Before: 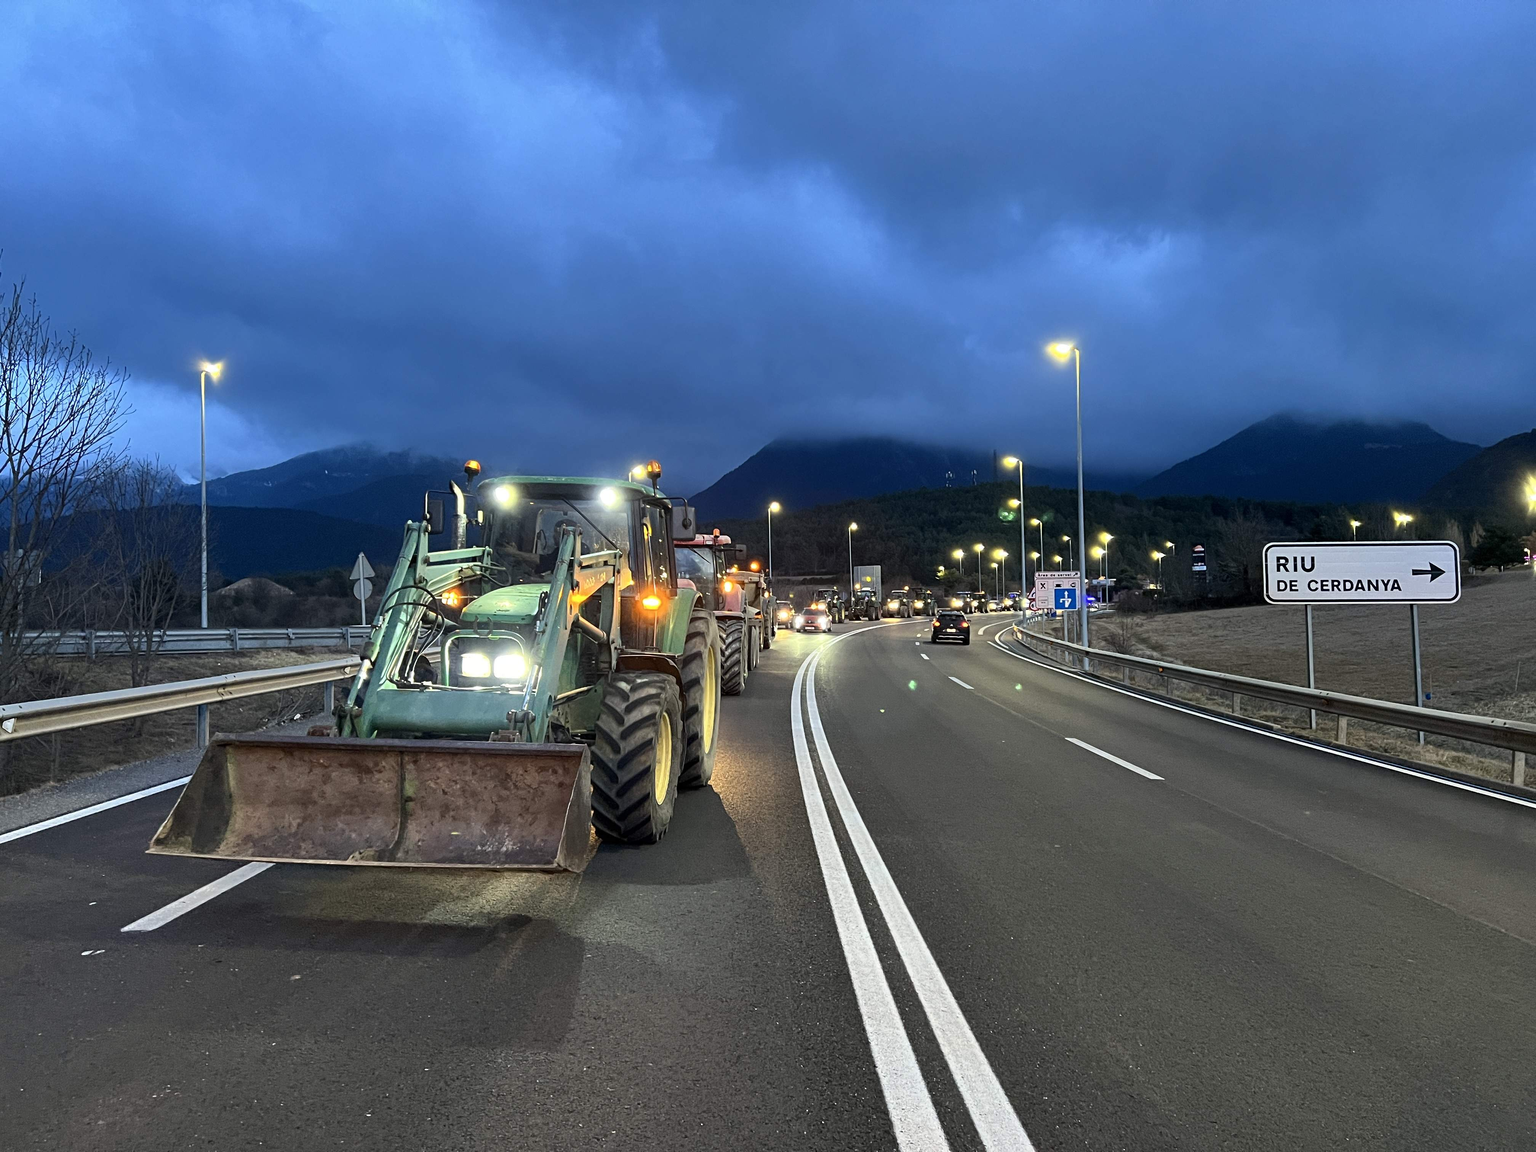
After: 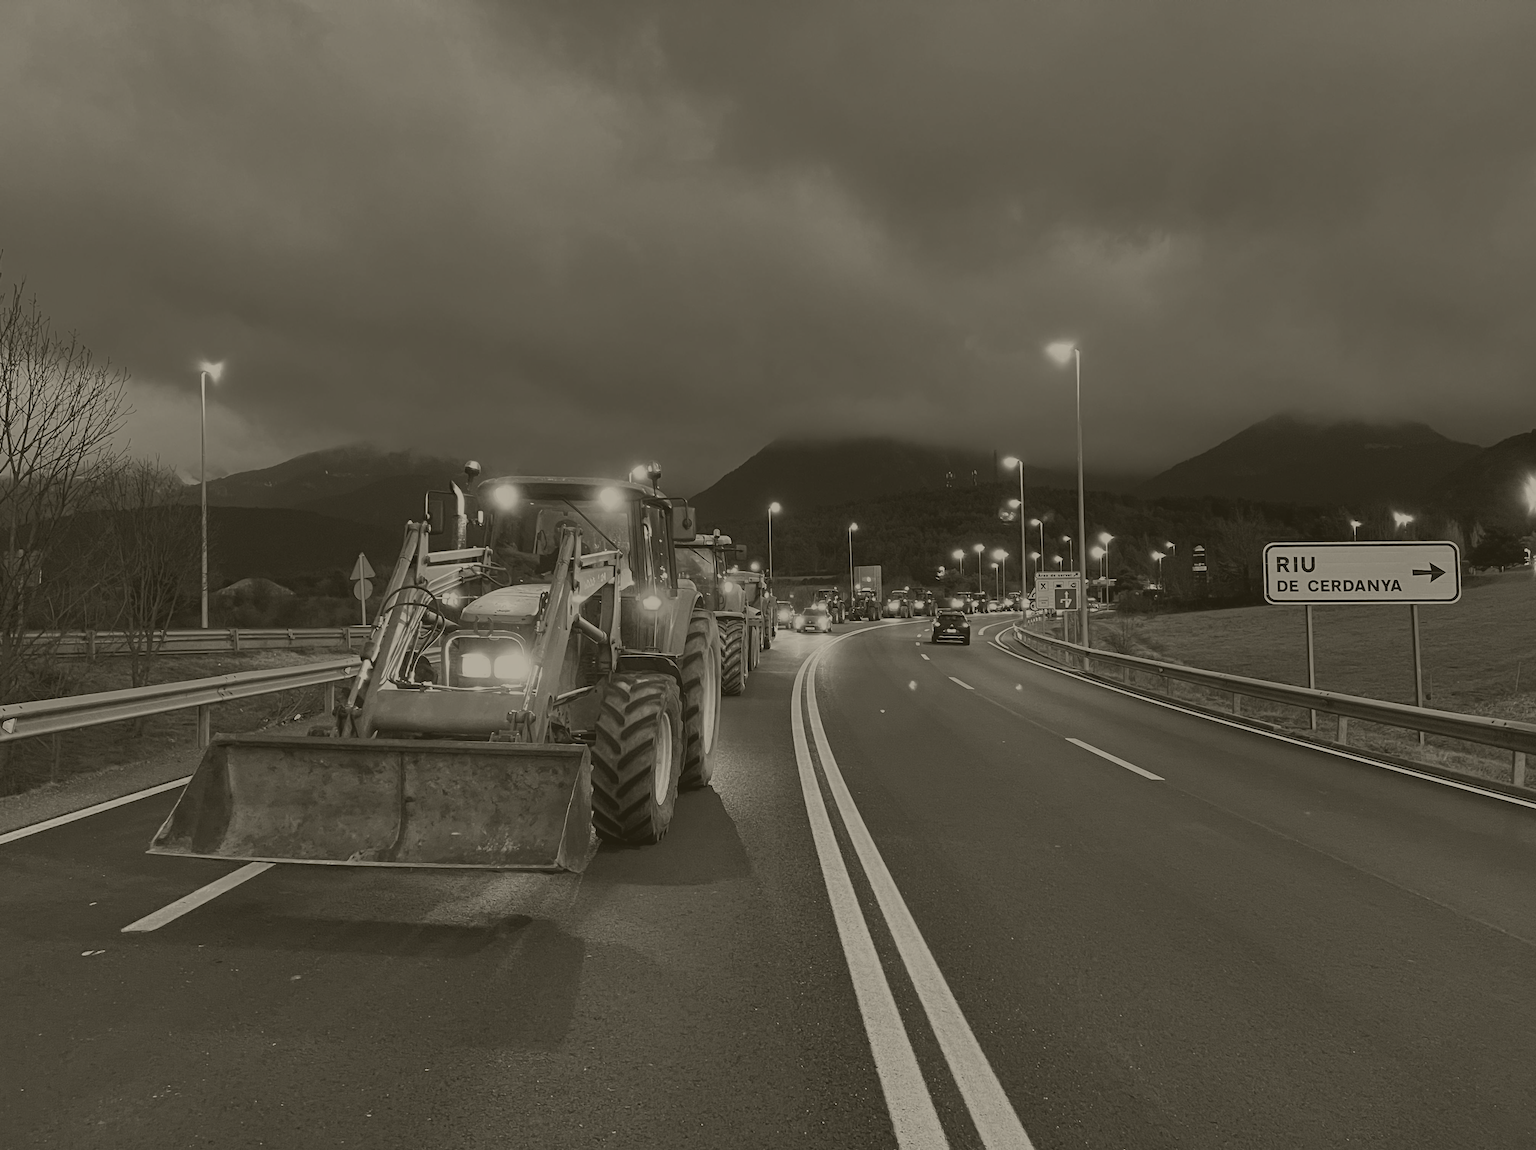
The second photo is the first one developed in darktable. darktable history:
crop: bottom 0.071%
color correction: highlights a* -14.62, highlights b* -16.22, shadows a* 10.12, shadows b* 29.4
colorize: hue 41.44°, saturation 22%, source mix 60%, lightness 10.61%
